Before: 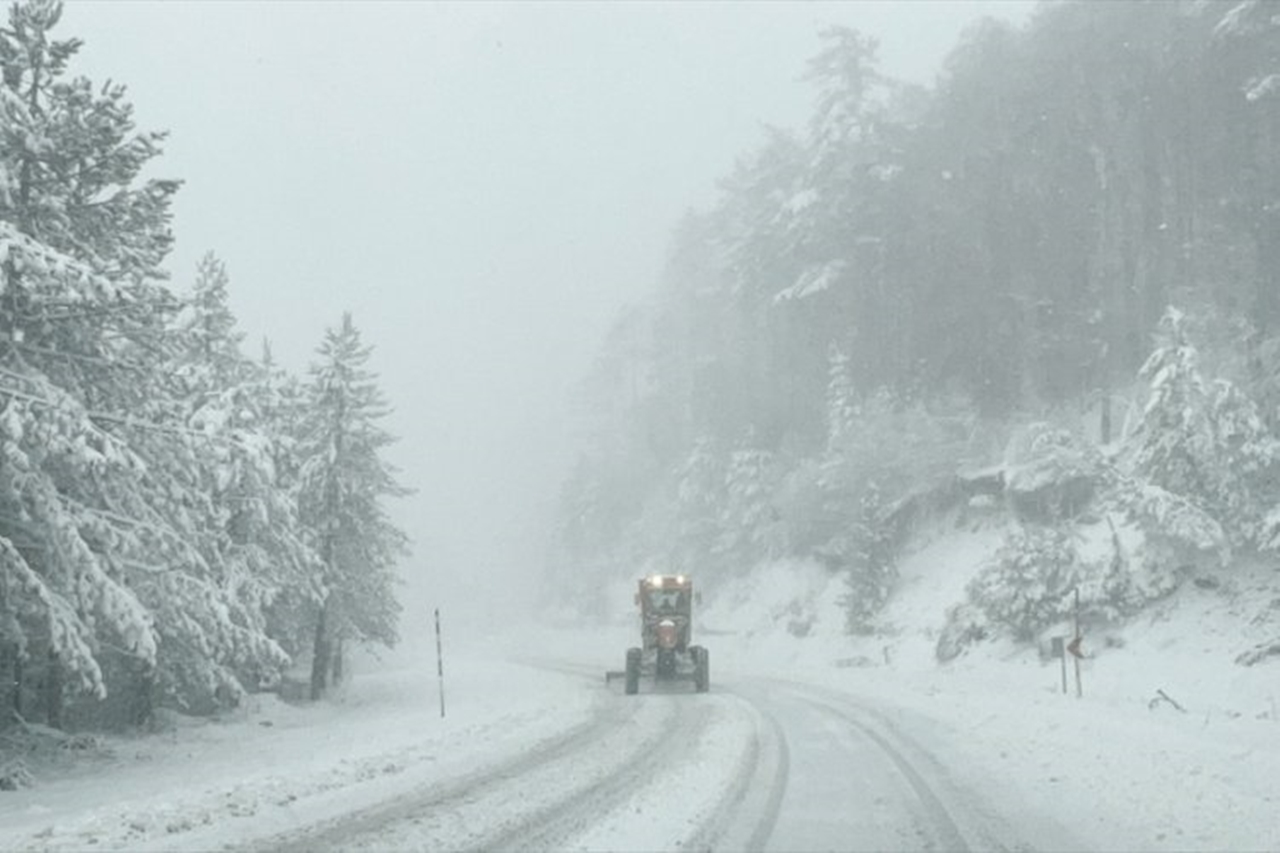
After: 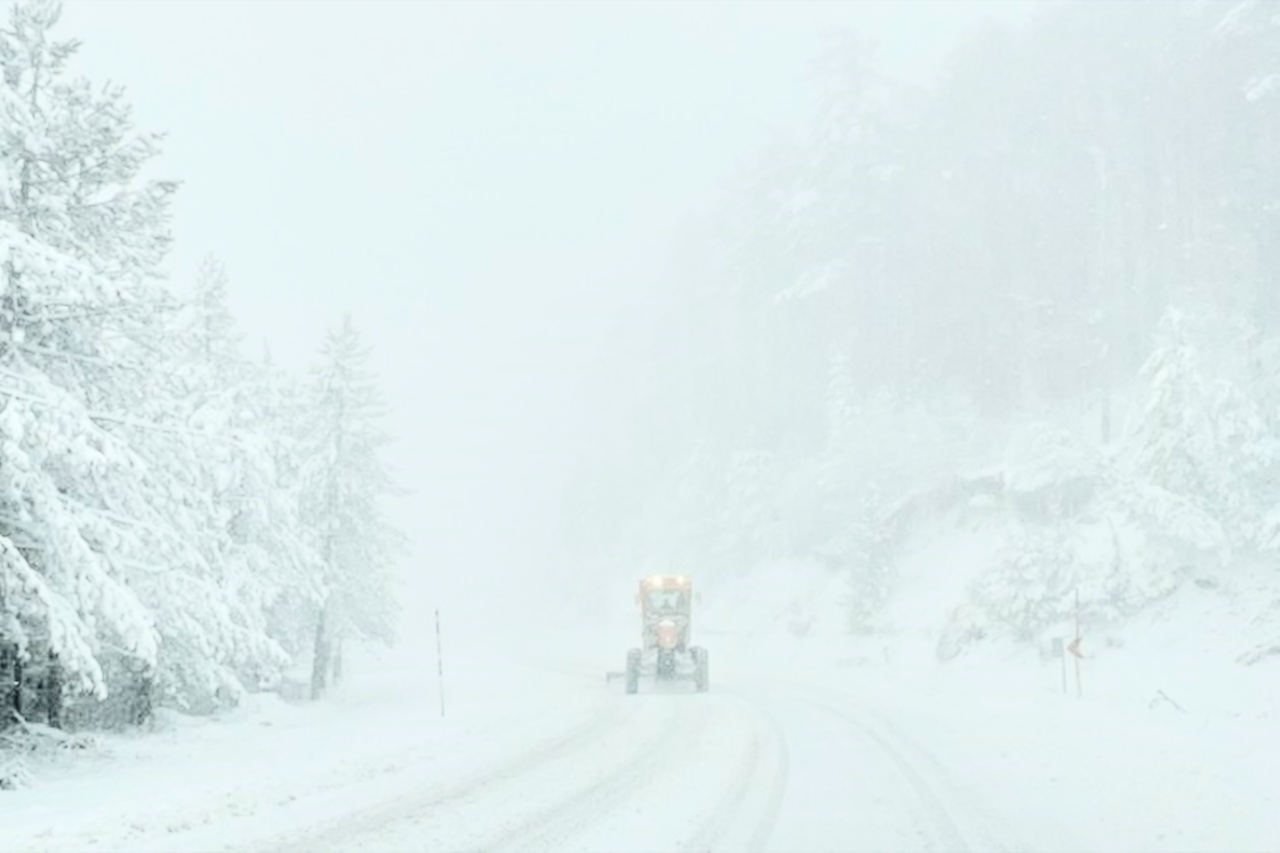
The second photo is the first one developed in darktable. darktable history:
local contrast: detail 150%
contrast brightness saturation: contrast 0.371, brightness 0.114
tone curve: curves: ch0 [(0, 0.03) (0.113, 0.087) (0.207, 0.184) (0.515, 0.612) (0.712, 0.793) (1, 0.946)]; ch1 [(0, 0) (0.172, 0.123) (0.317, 0.279) (0.407, 0.401) (0.476, 0.482) (0.505, 0.499) (0.534, 0.534) (0.632, 0.645) (0.726, 0.745) (1, 1)]; ch2 [(0, 0) (0.411, 0.424) (0.476, 0.492) (0.521, 0.524) (0.541, 0.559) (0.65, 0.699) (1, 1)], color space Lab, linked channels, preserve colors none
tone equalizer: -8 EV 0.001 EV, -7 EV -0.002 EV, -6 EV 0.004 EV, -5 EV -0.037 EV, -4 EV -0.09 EV, -3 EV -0.191 EV, -2 EV 0.229 EV, -1 EV 0.719 EV, +0 EV 0.504 EV
